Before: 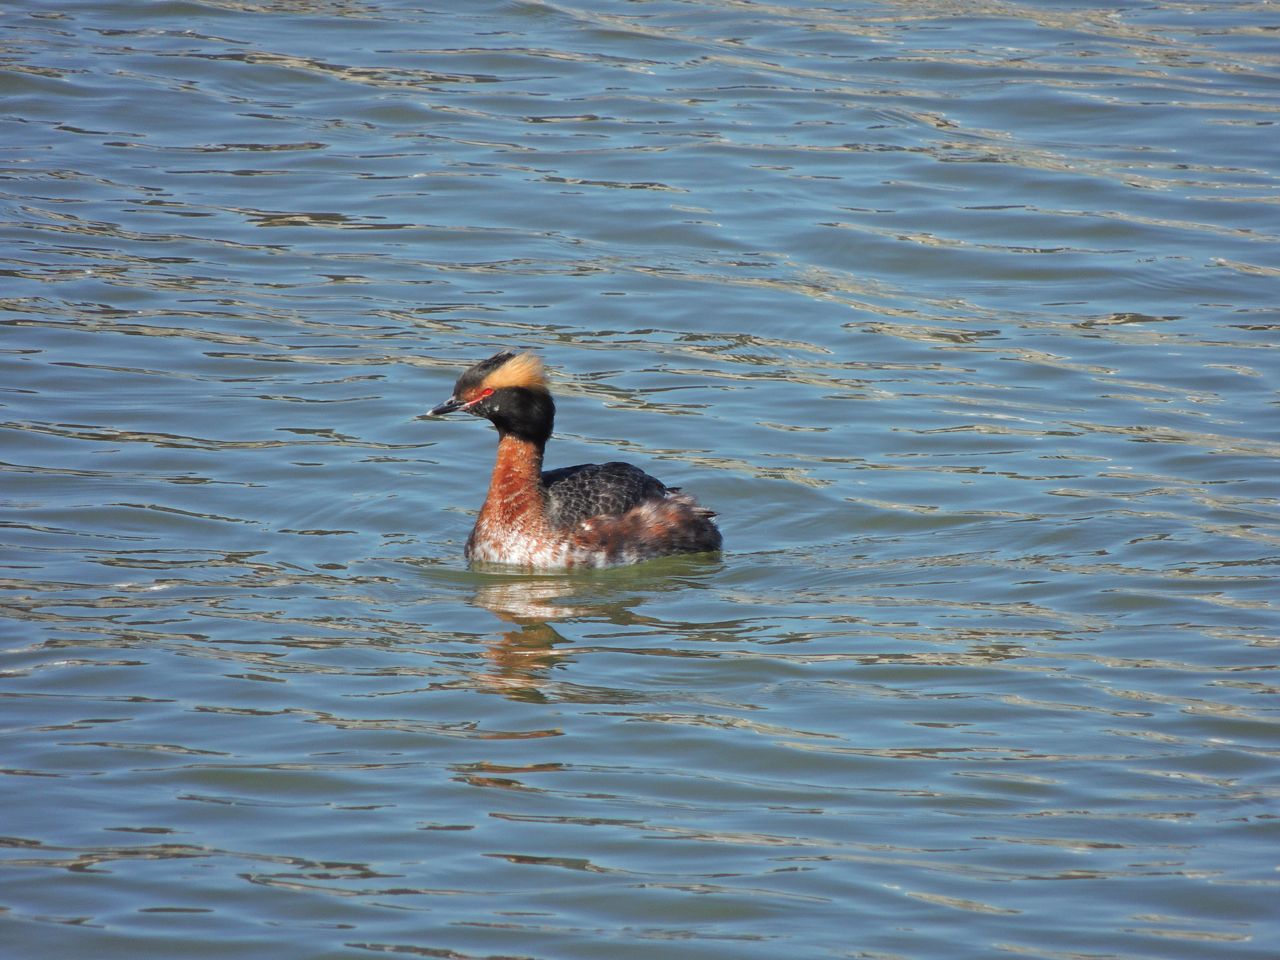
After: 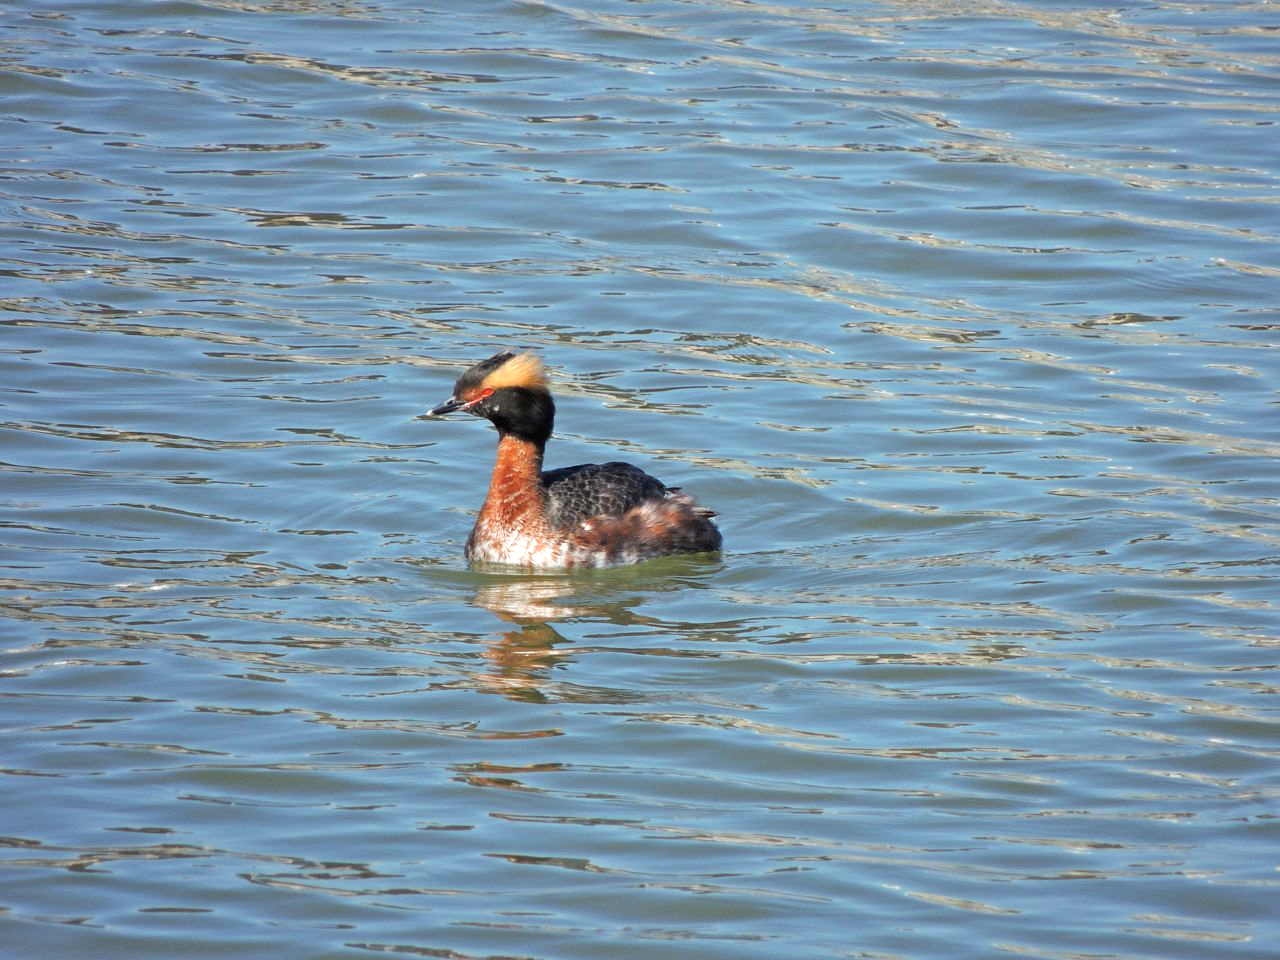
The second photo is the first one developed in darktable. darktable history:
tone equalizer: -8 EV -0.421 EV, -7 EV -0.372 EV, -6 EV -0.328 EV, -5 EV -0.245 EV, -3 EV 0.244 EV, -2 EV 0.305 EV, -1 EV 0.413 EV, +0 EV 0.433 EV, smoothing diameter 24.8%, edges refinement/feathering 6.8, preserve details guided filter
